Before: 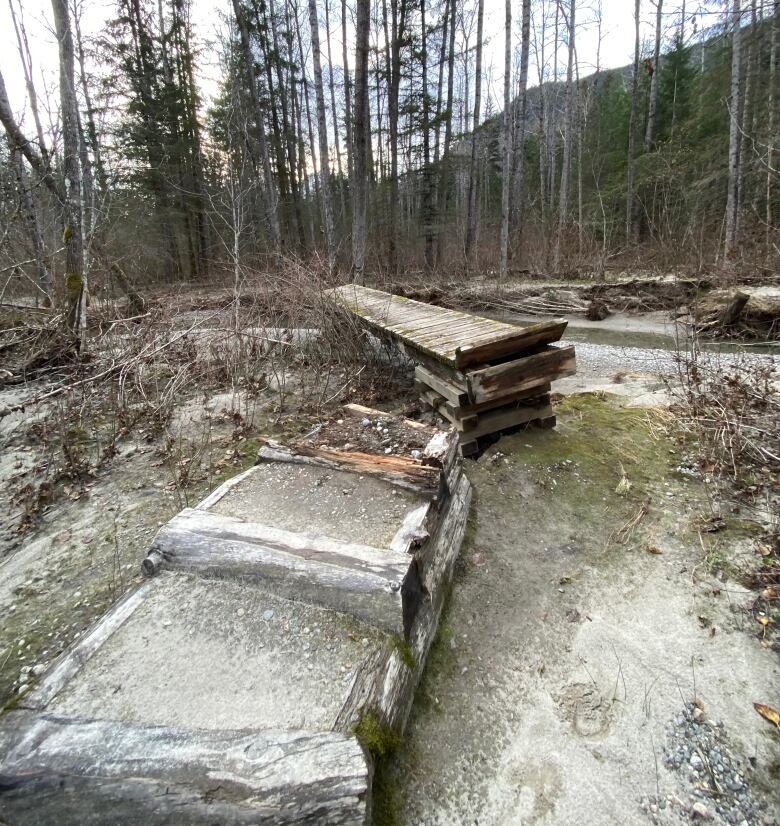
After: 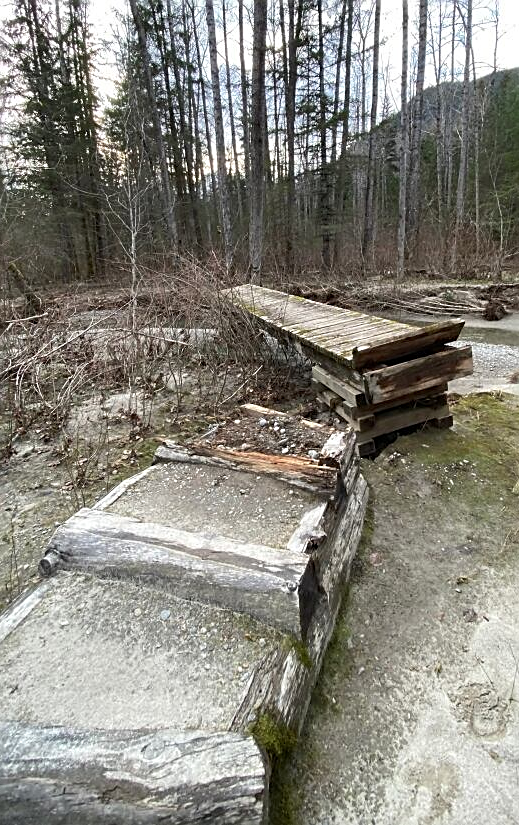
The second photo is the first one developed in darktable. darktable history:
sharpen: on, module defaults
crop and rotate: left 13.329%, right 20.016%
